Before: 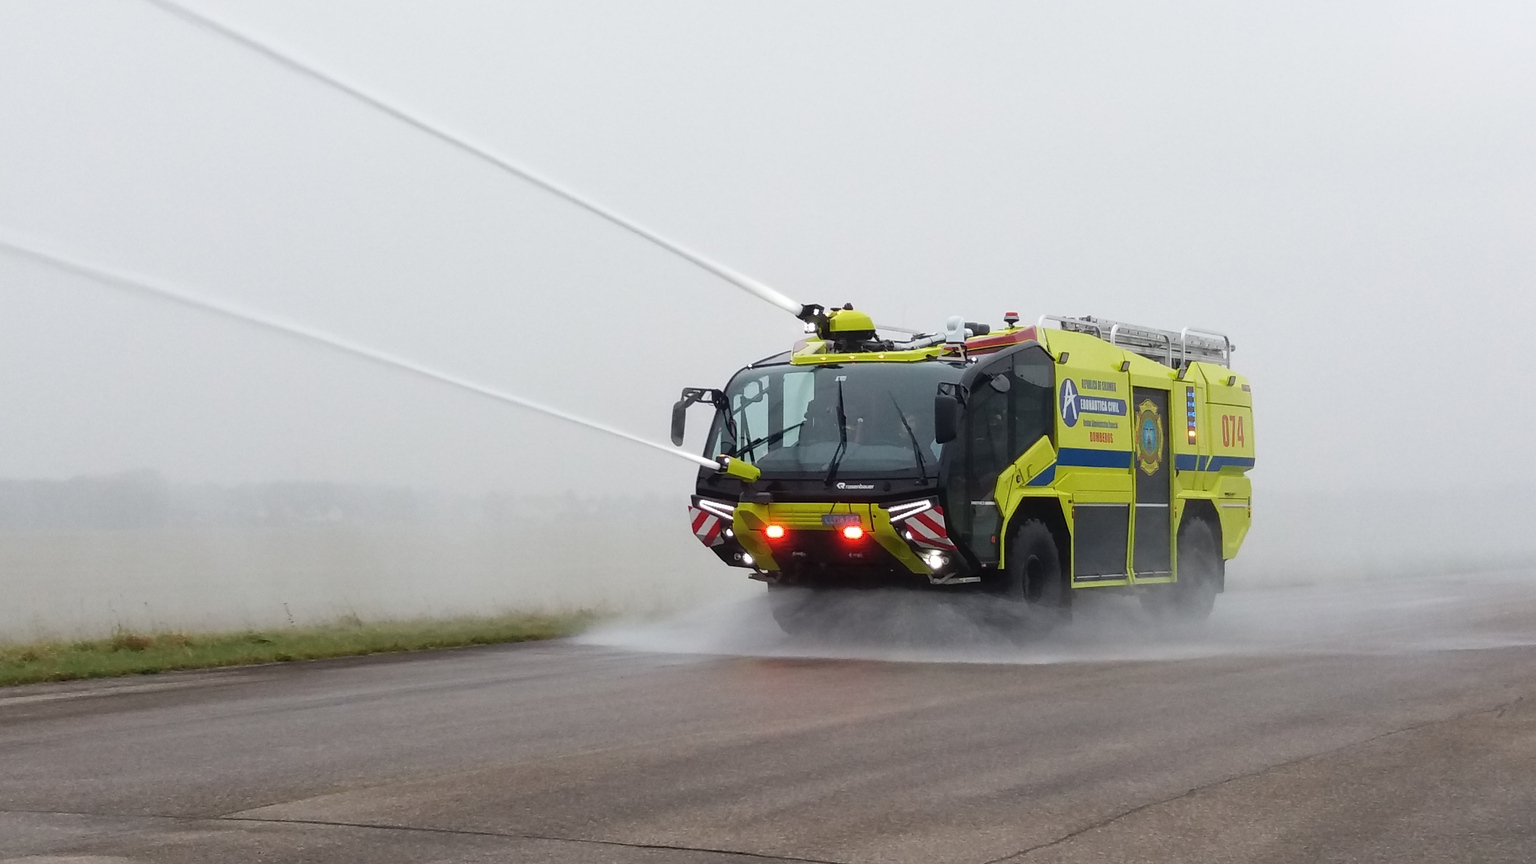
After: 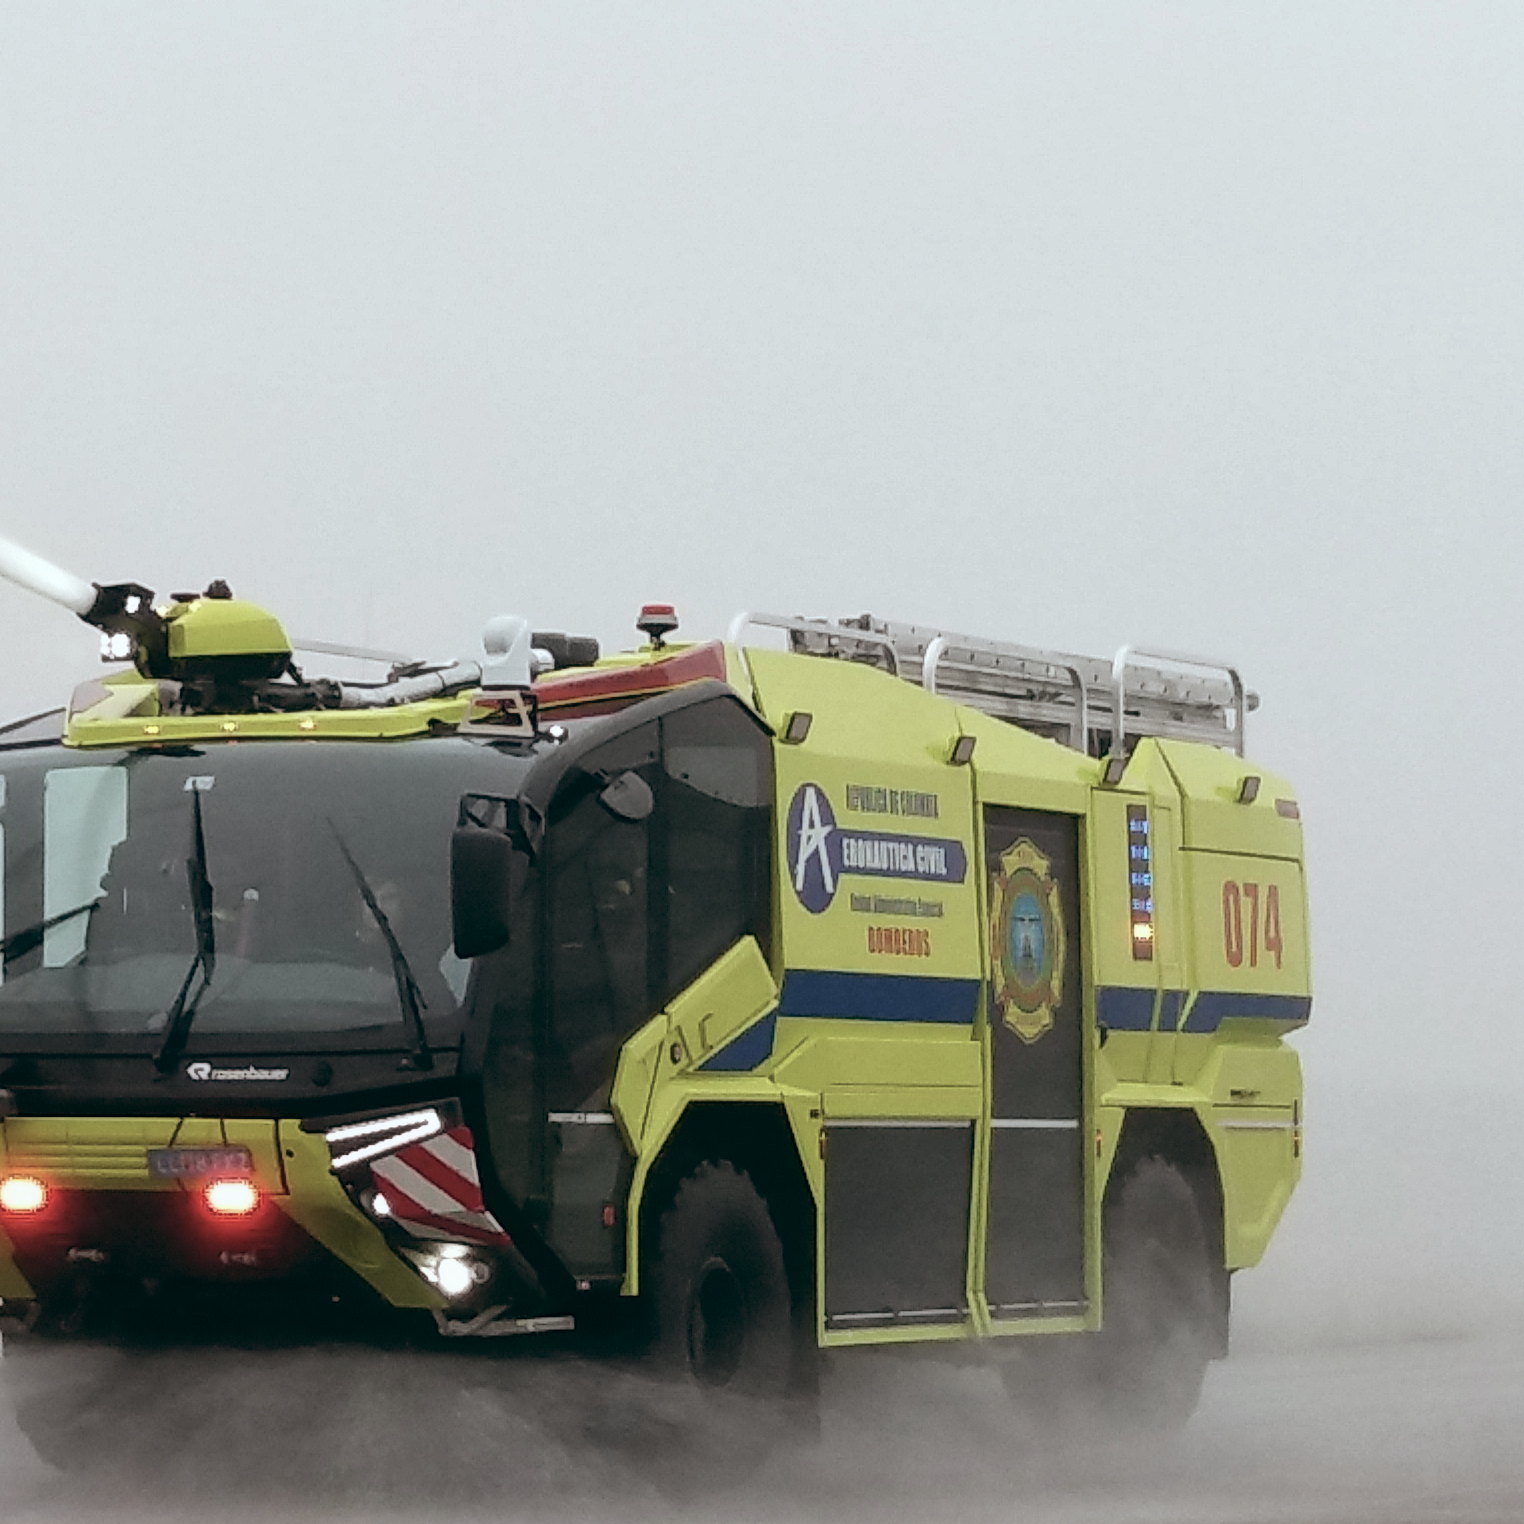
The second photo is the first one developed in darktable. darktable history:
crop and rotate: left 49.936%, top 10.094%, right 13.136%, bottom 24.256%
color balance: lift [1, 0.994, 1.002, 1.006], gamma [0.957, 1.081, 1.016, 0.919], gain [0.97, 0.972, 1.01, 1.028], input saturation 91.06%, output saturation 79.8%
